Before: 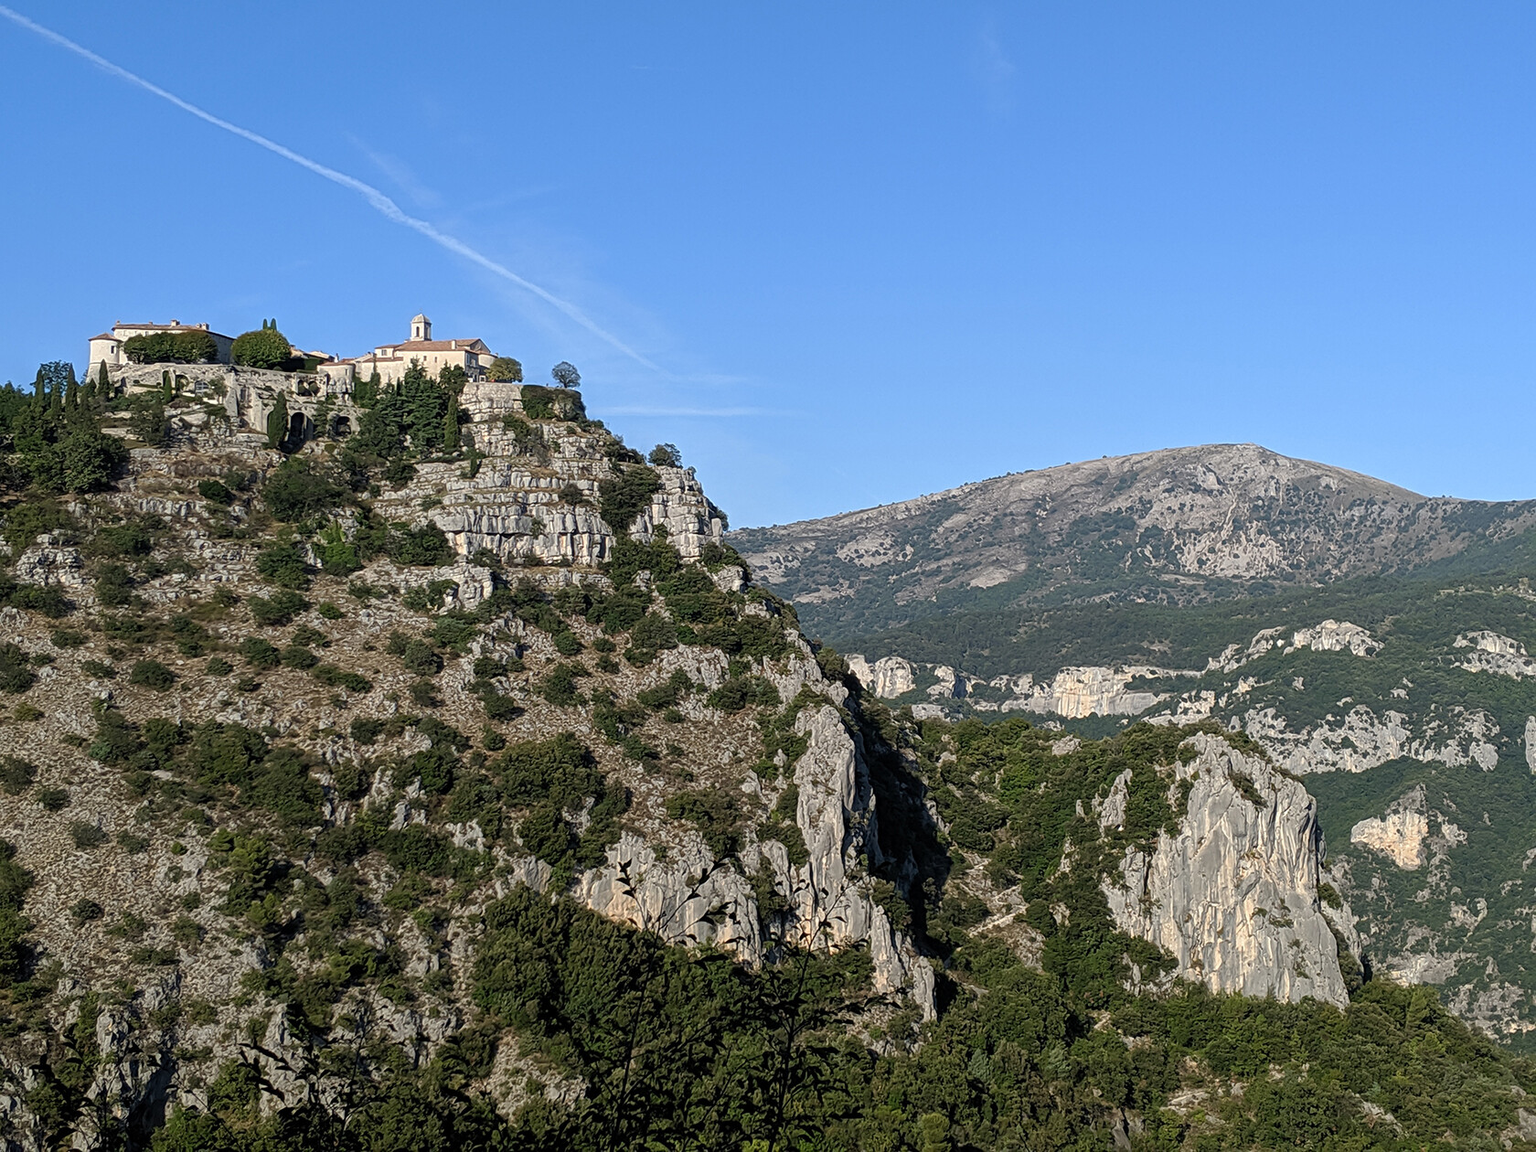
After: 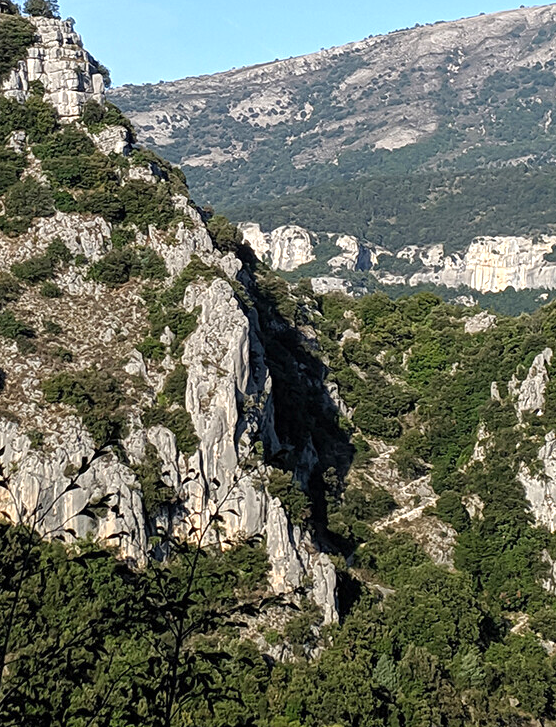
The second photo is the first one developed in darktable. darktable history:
exposure: exposure 0.6 EV, compensate highlight preservation false
white balance: red 1, blue 1
crop: left 40.878%, top 39.176%, right 25.993%, bottom 3.081%
